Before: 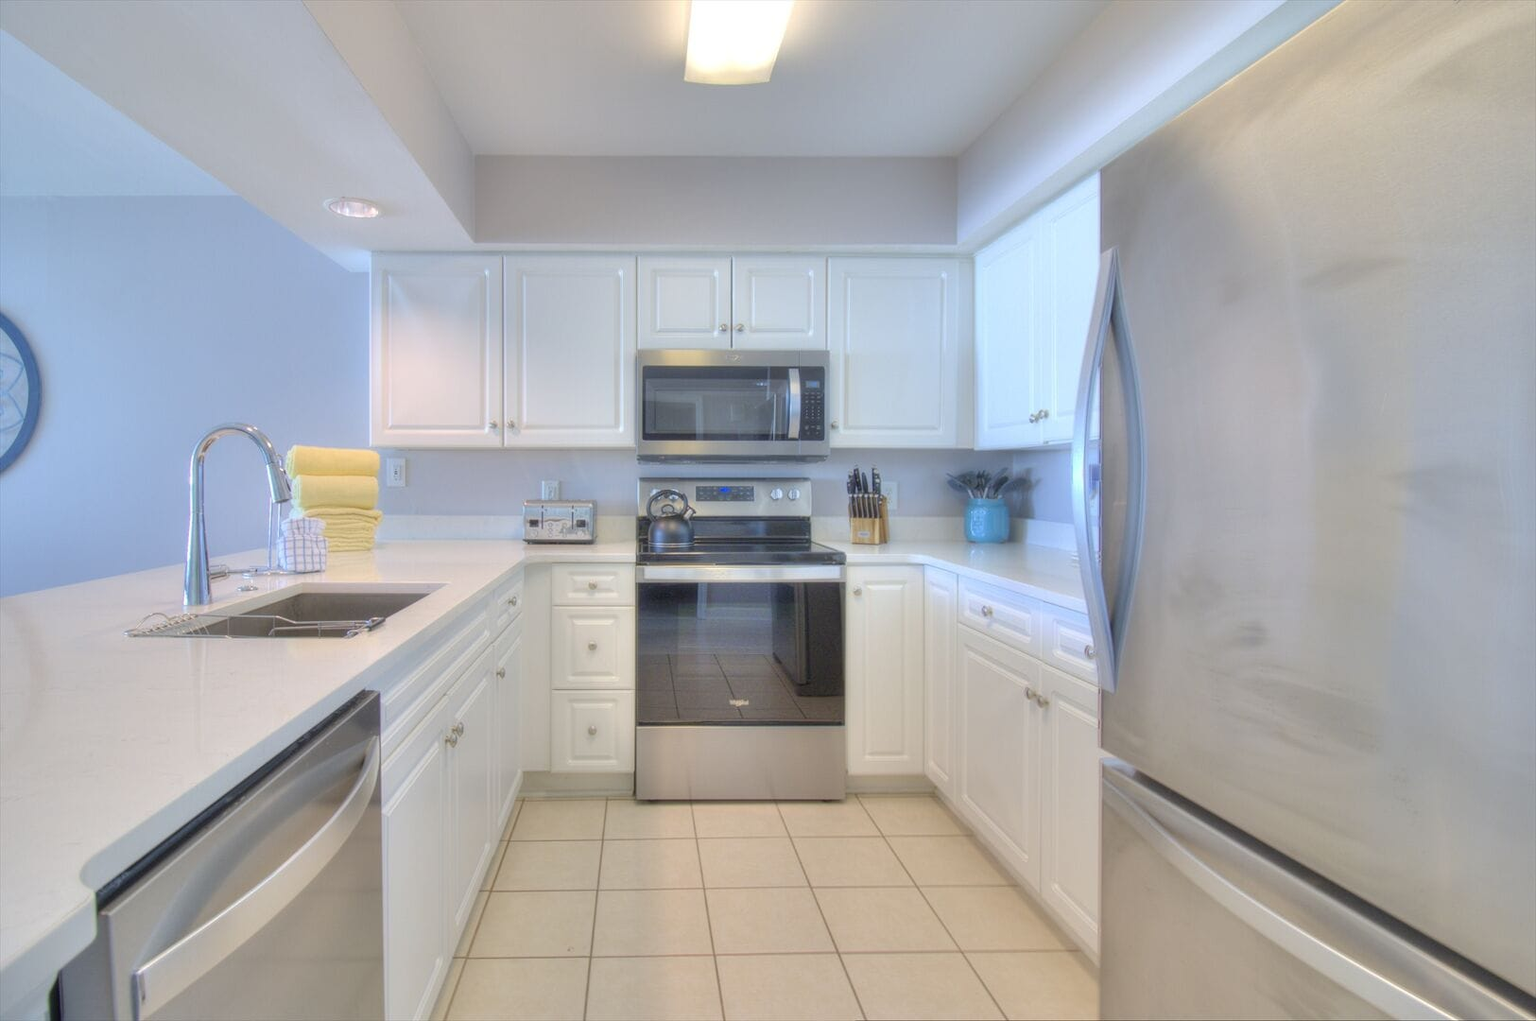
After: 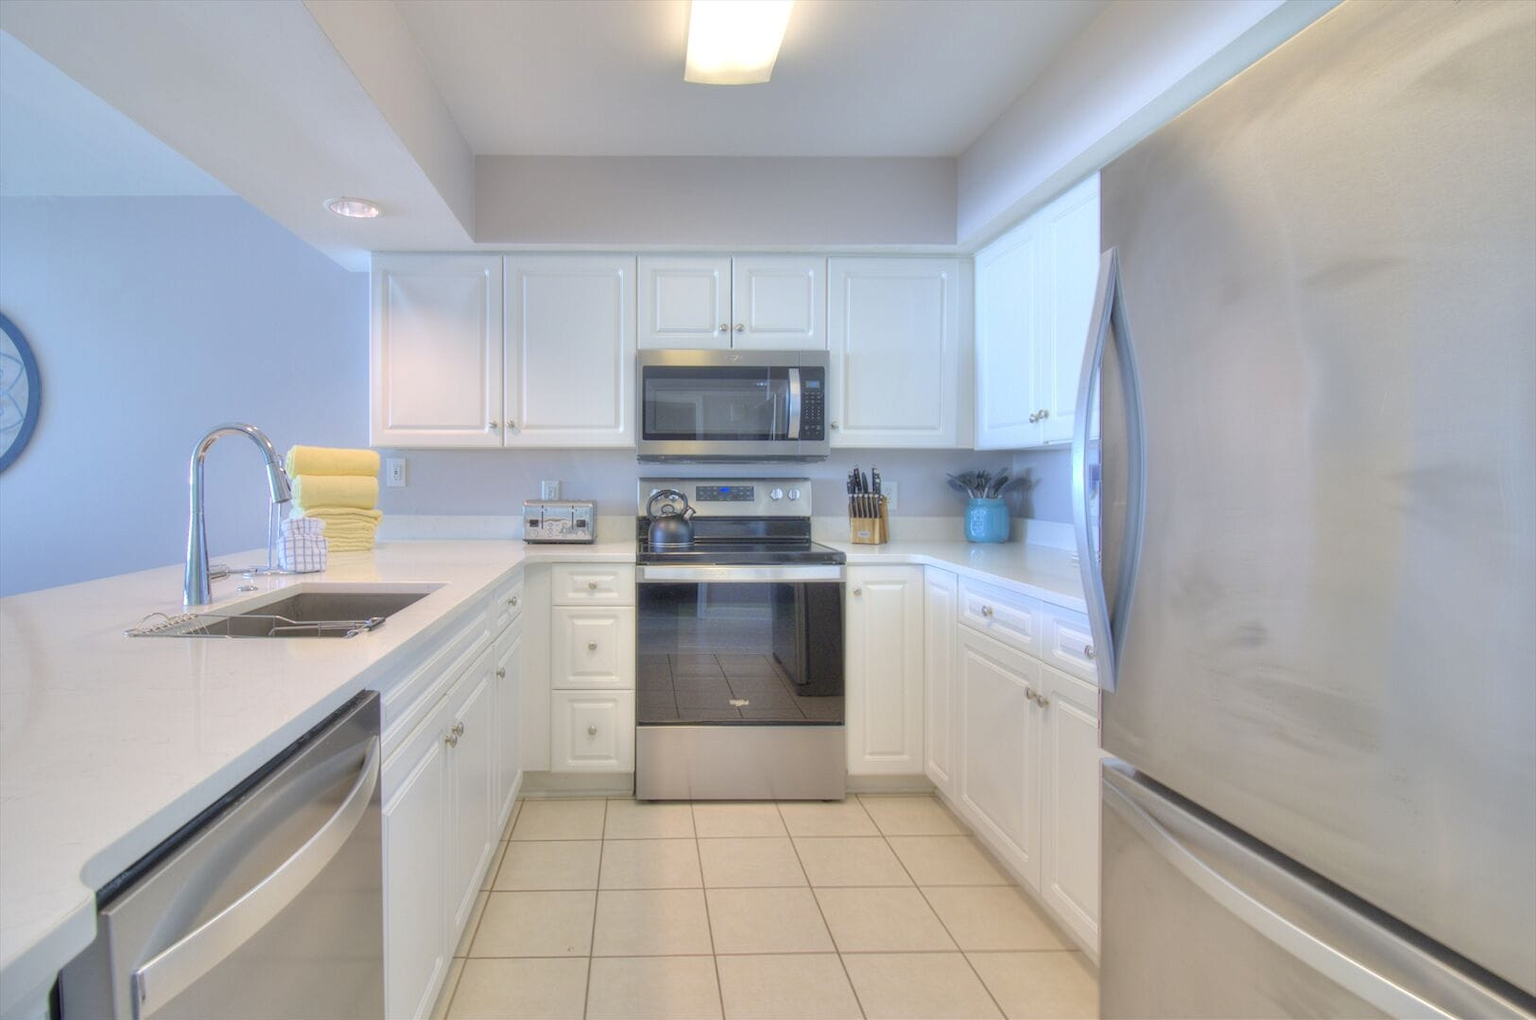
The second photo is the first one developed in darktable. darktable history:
shadows and highlights: radius 334.93, shadows 63.48, highlights 6.06, compress 87.7%, highlights color adjustment 39.73%, soften with gaussian
tone curve: curves: ch0 [(0, 0) (0.003, 0.003) (0.011, 0.011) (0.025, 0.025) (0.044, 0.045) (0.069, 0.07) (0.1, 0.1) (0.136, 0.137) (0.177, 0.179) (0.224, 0.226) (0.277, 0.279) (0.335, 0.338) (0.399, 0.402) (0.468, 0.472) (0.543, 0.547) (0.623, 0.628) (0.709, 0.715) (0.801, 0.807) (0.898, 0.902) (1, 1)], preserve colors none
